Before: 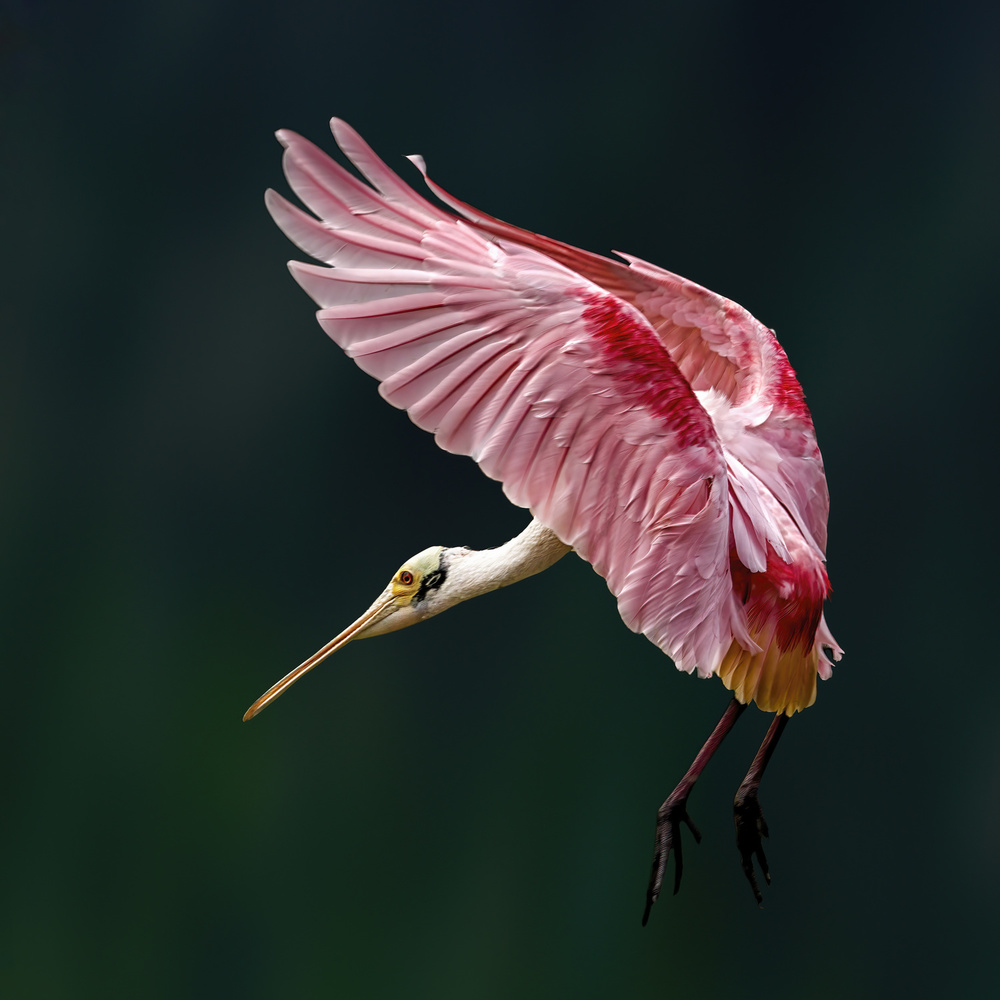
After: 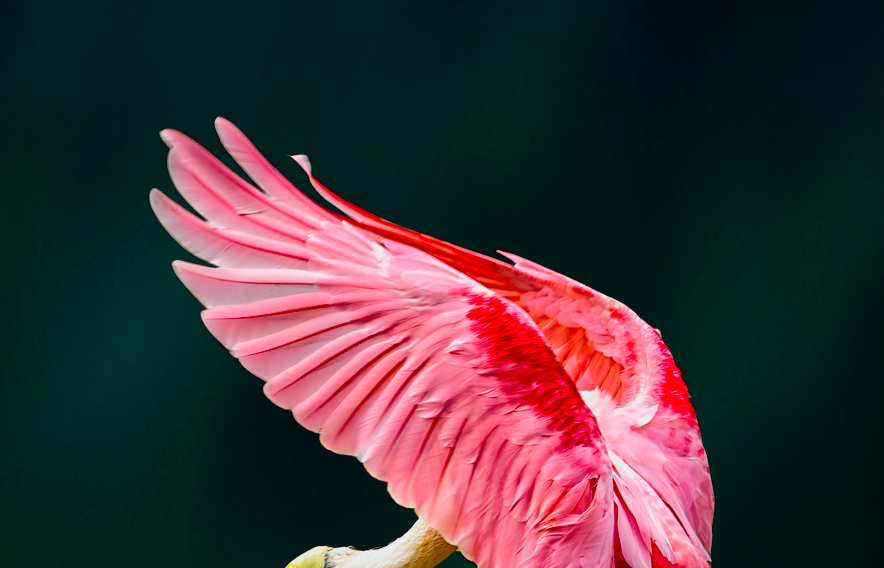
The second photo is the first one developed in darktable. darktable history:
vignetting: center (-0.117, -0.001)
crop and rotate: left 11.538%, bottom 43.172%
shadows and highlights: on, module defaults
tone curve: curves: ch0 [(0, 0) (0.11, 0.081) (0.256, 0.259) (0.398, 0.475) (0.498, 0.611) (0.65, 0.757) (0.835, 0.883) (1, 0.961)]; ch1 [(0, 0) (0.346, 0.307) (0.408, 0.369) (0.453, 0.457) (0.482, 0.479) (0.502, 0.498) (0.521, 0.51) (0.553, 0.554) (0.618, 0.65) (0.693, 0.727) (1, 1)]; ch2 [(0, 0) (0.358, 0.362) (0.434, 0.46) (0.485, 0.494) (0.5, 0.494) (0.511, 0.508) (0.537, 0.55) (0.579, 0.599) (0.621, 0.693) (1, 1)], color space Lab, independent channels, preserve colors none
contrast brightness saturation: brightness -0.023, saturation 0.362
